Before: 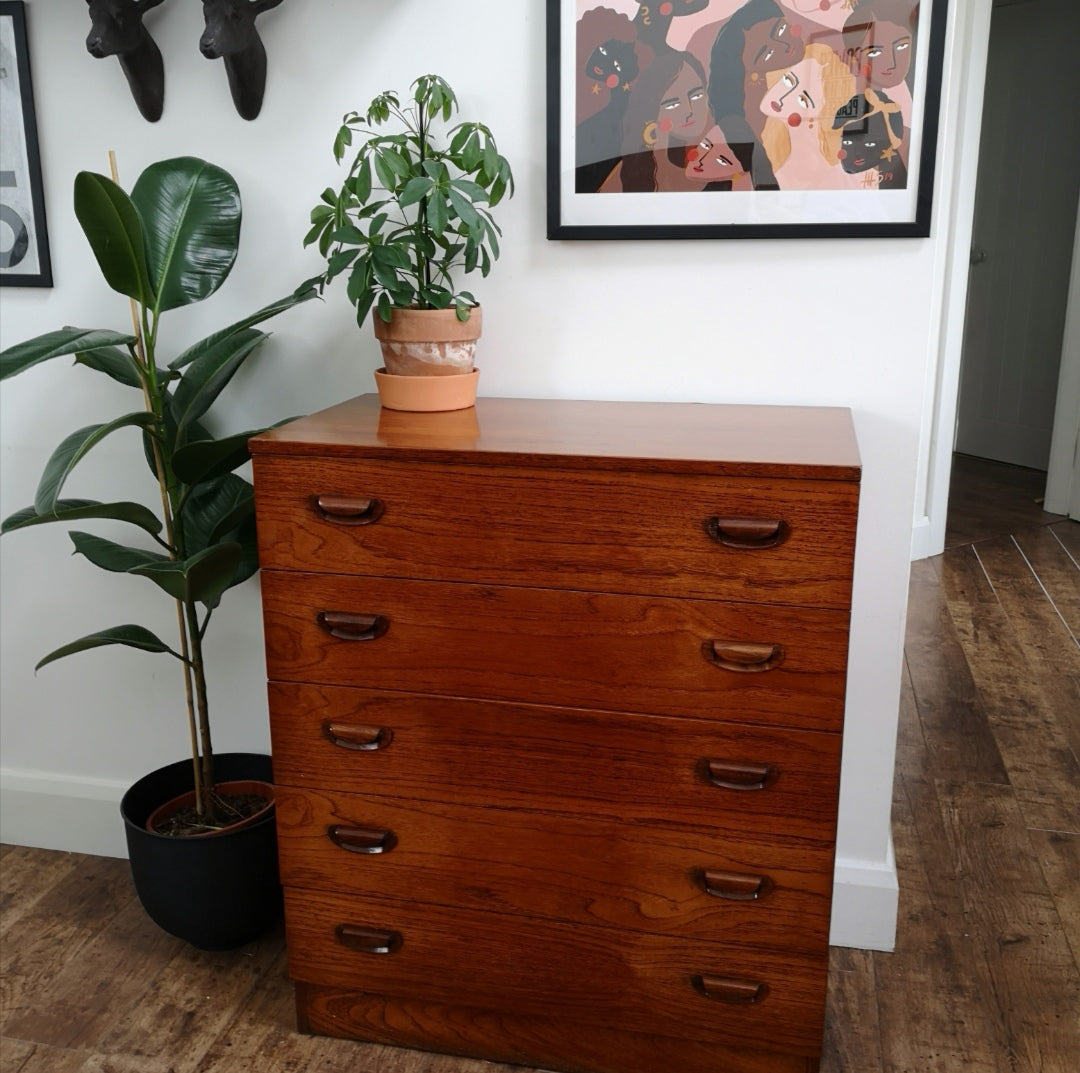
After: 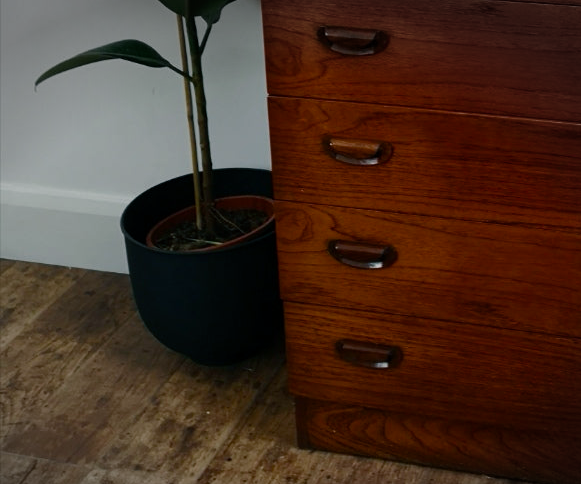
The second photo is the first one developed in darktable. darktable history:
color balance rgb: power › luminance -7.536%, power › chroma 1.123%, power › hue 216.15°, perceptual saturation grading › global saturation 0.452%, perceptual saturation grading › highlights -33.667%, perceptual saturation grading › mid-tones 15.071%, perceptual saturation grading › shadows 47.282%
vignetting: fall-off start 99.36%, center (-0.035, 0.154), width/height ratio 1.31, unbound false
crop and rotate: top 54.609%, right 46.181%, bottom 0.201%
